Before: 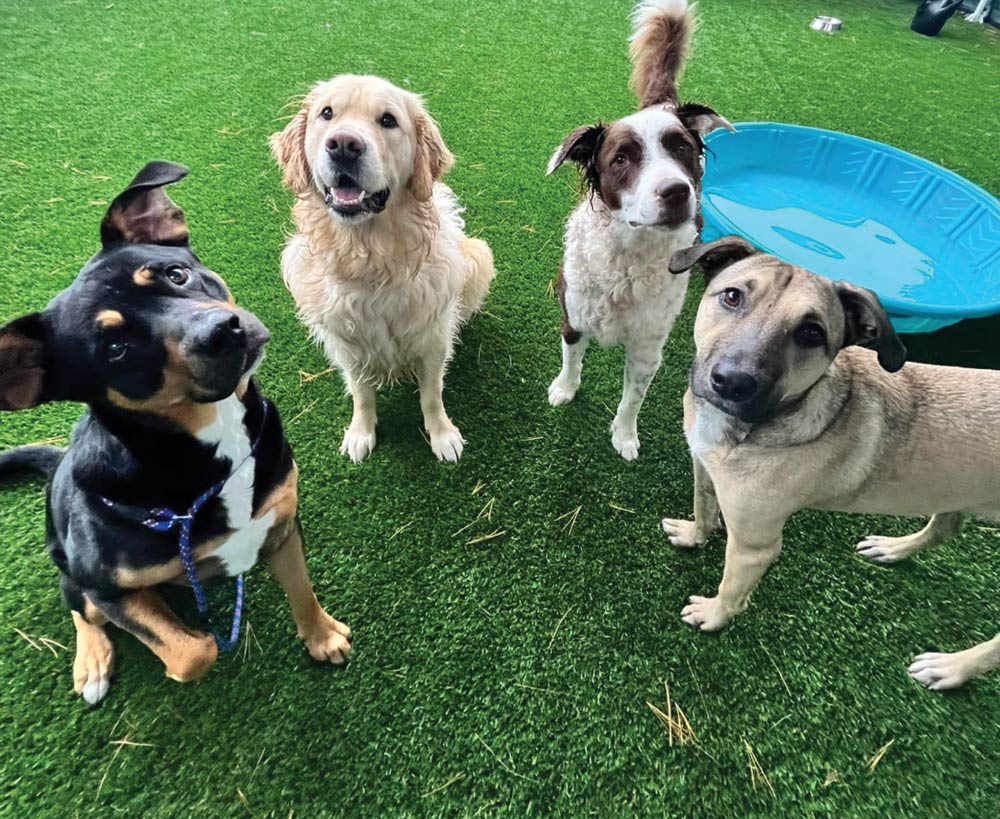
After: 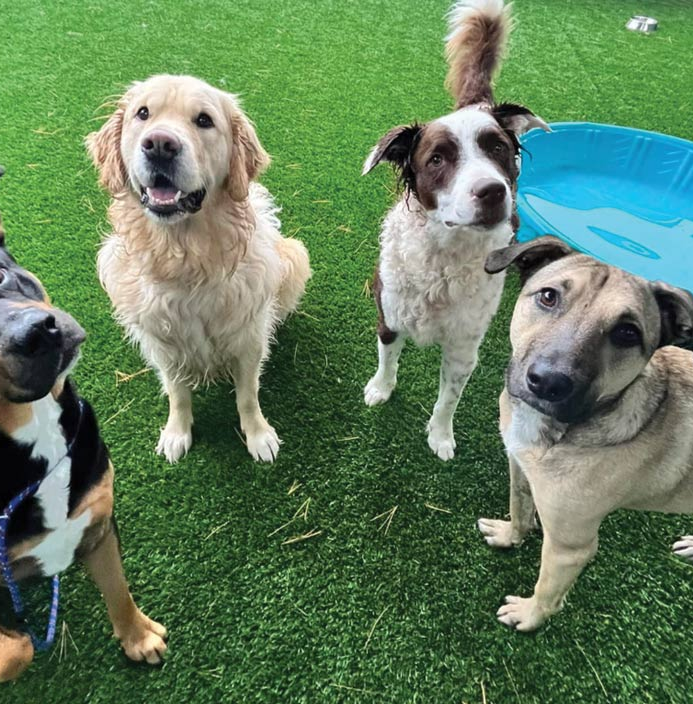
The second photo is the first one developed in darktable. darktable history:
shadows and highlights: shadows 25, highlights -25
crop: left 18.479%, right 12.2%, bottom 13.971%
